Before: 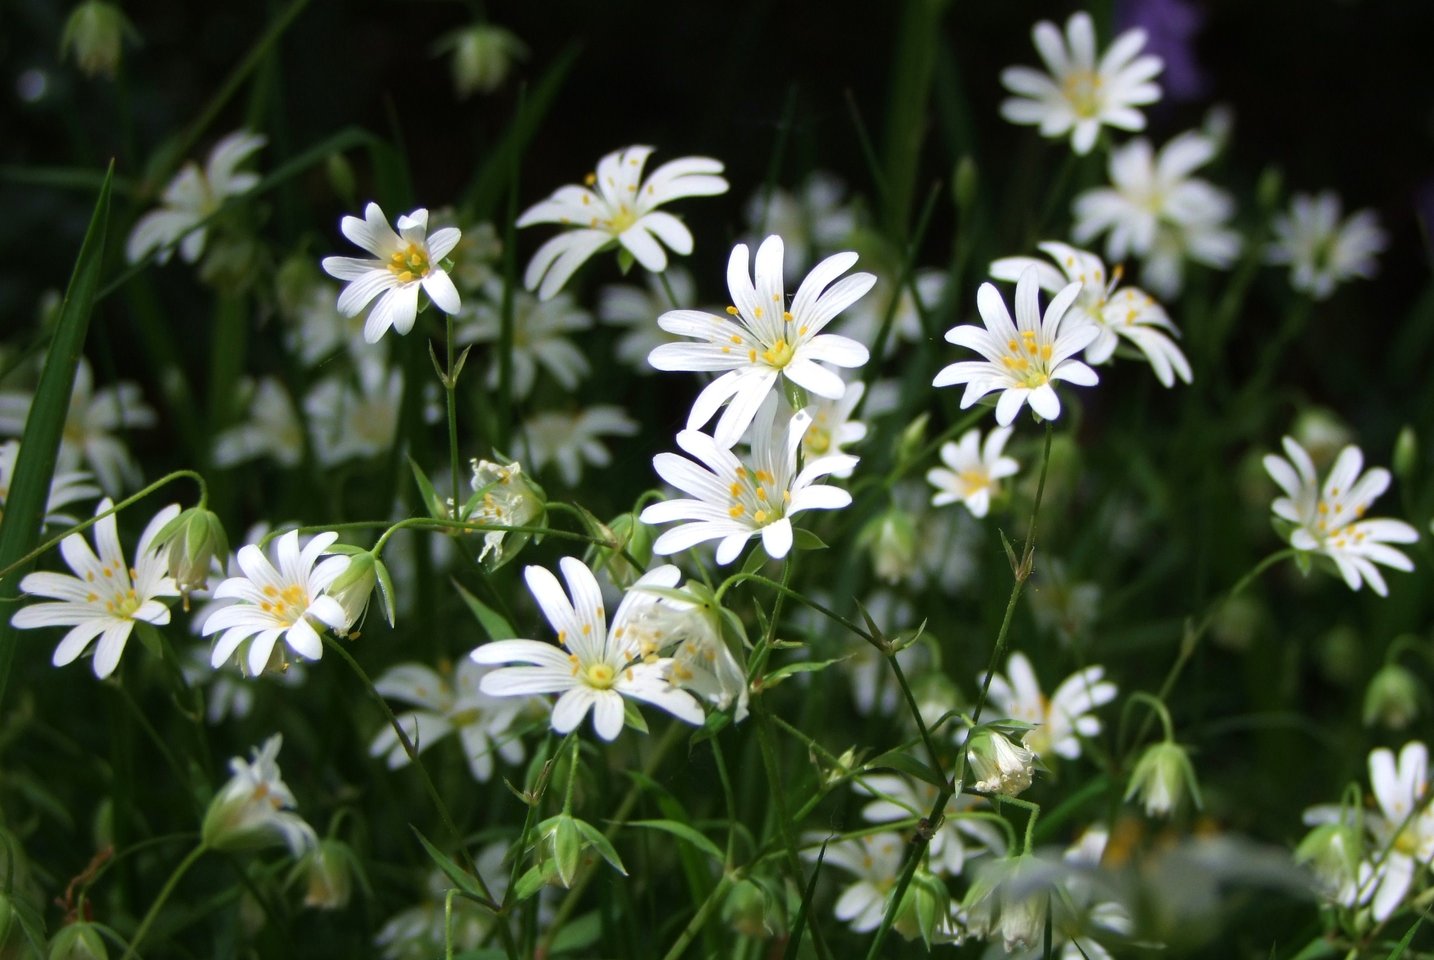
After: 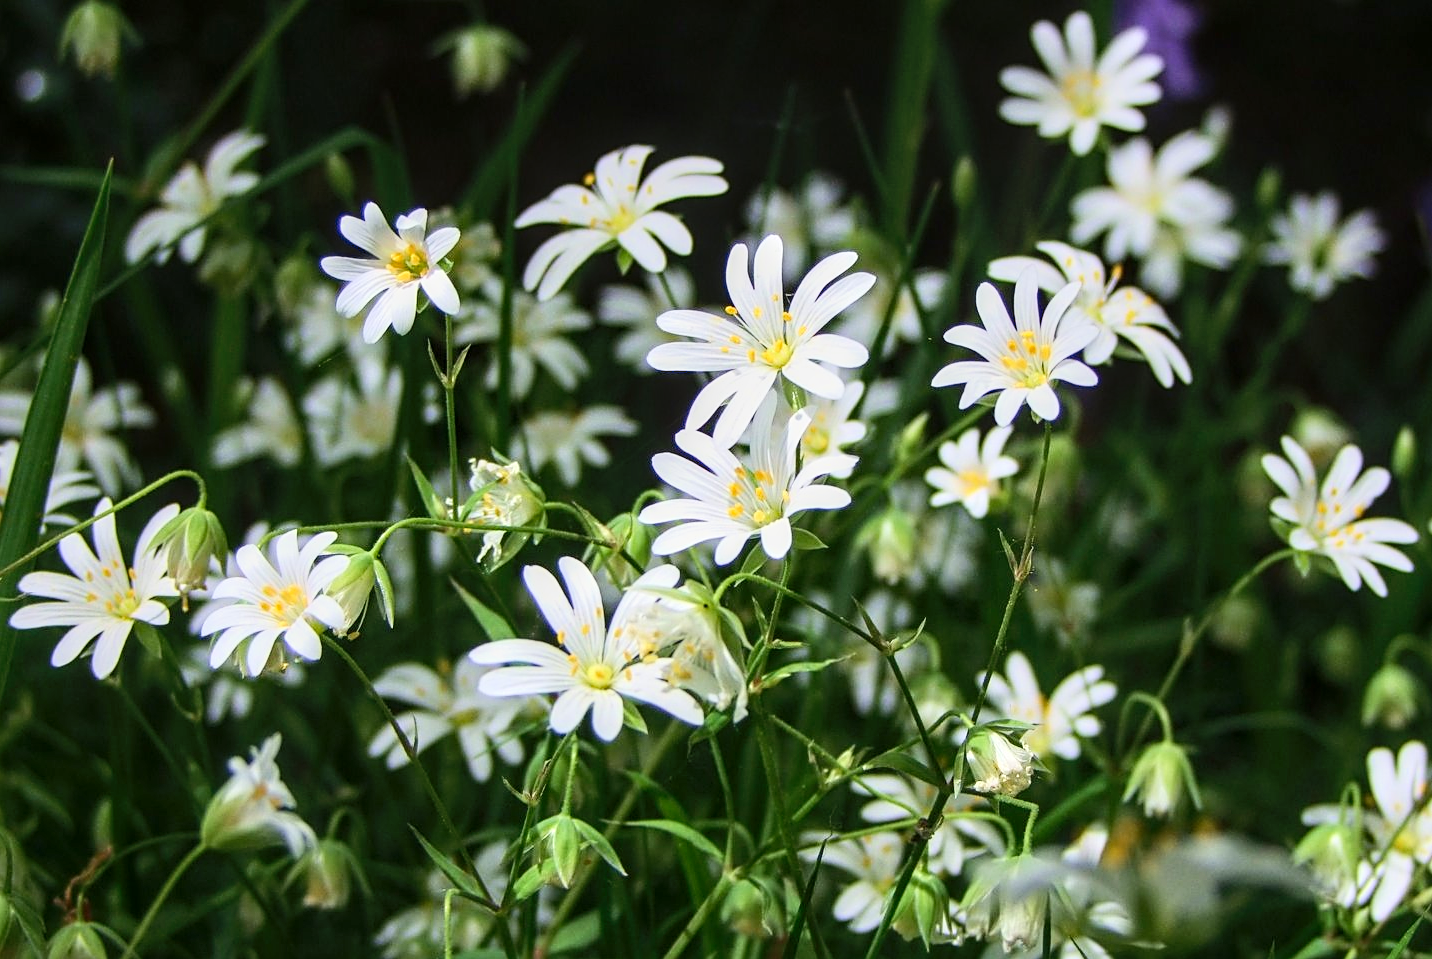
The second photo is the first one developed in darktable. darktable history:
levels: levels [0, 0.445, 1]
local contrast: detail 130%
sharpen: on, module defaults
crop and rotate: left 0.073%, bottom 0.001%
tone curve: curves: ch0 [(0, 0) (0.042, 0.023) (0.157, 0.114) (0.302, 0.308) (0.44, 0.507) (0.607, 0.705) (0.824, 0.882) (1, 0.965)]; ch1 [(0, 0) (0.339, 0.334) (0.445, 0.419) (0.476, 0.454) (0.503, 0.501) (0.517, 0.513) (0.551, 0.567) (0.622, 0.662) (0.706, 0.741) (1, 1)]; ch2 [(0, 0) (0.327, 0.318) (0.417, 0.426) (0.46, 0.453) (0.502, 0.5) (0.514, 0.524) (0.547, 0.572) (0.615, 0.656) (0.717, 0.778) (1, 1)]
